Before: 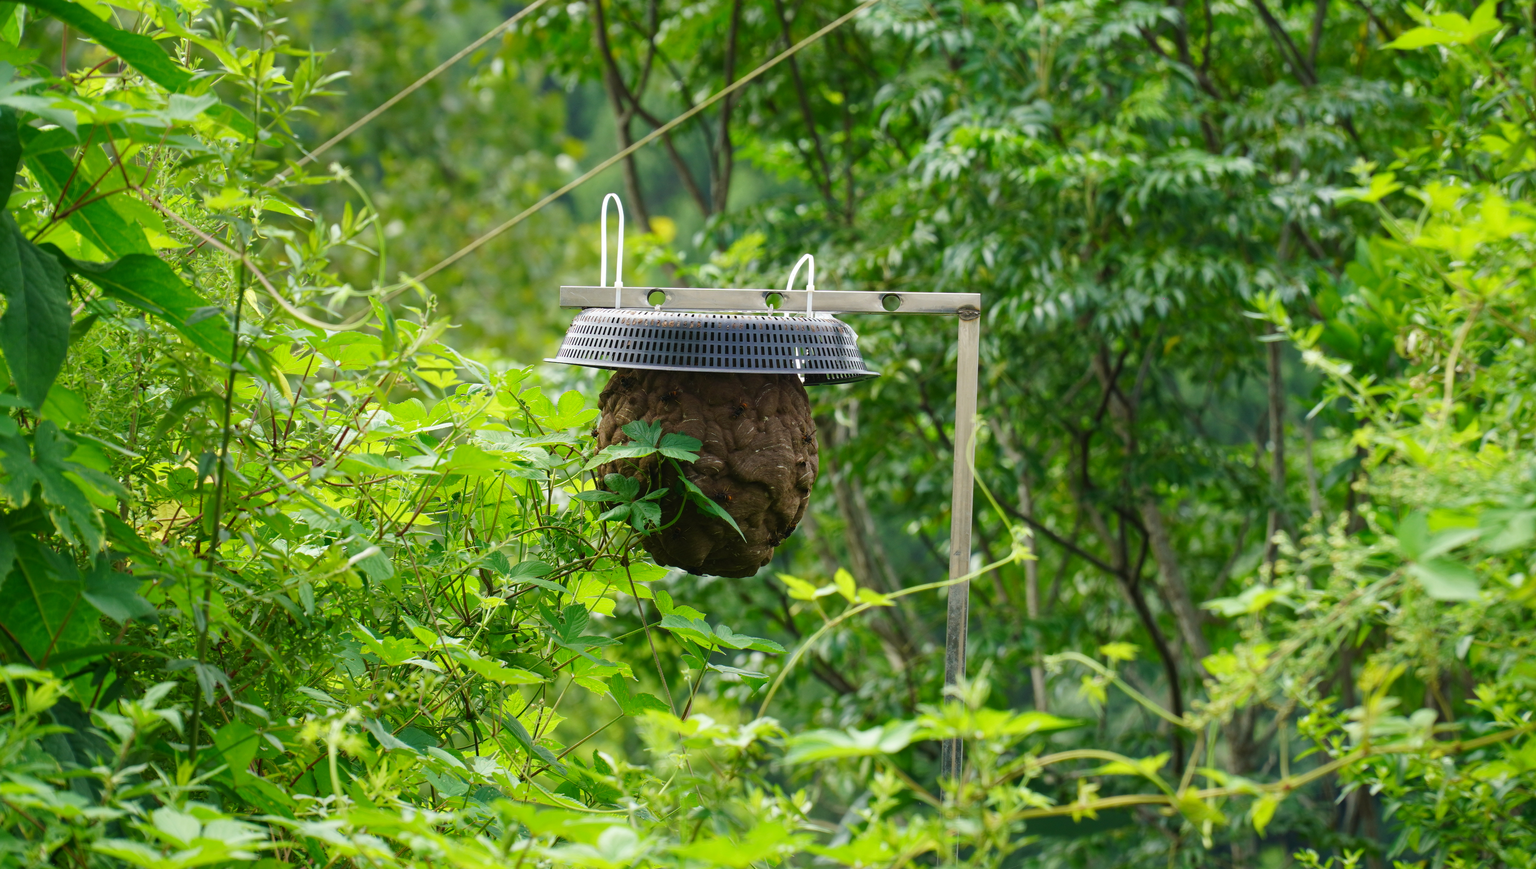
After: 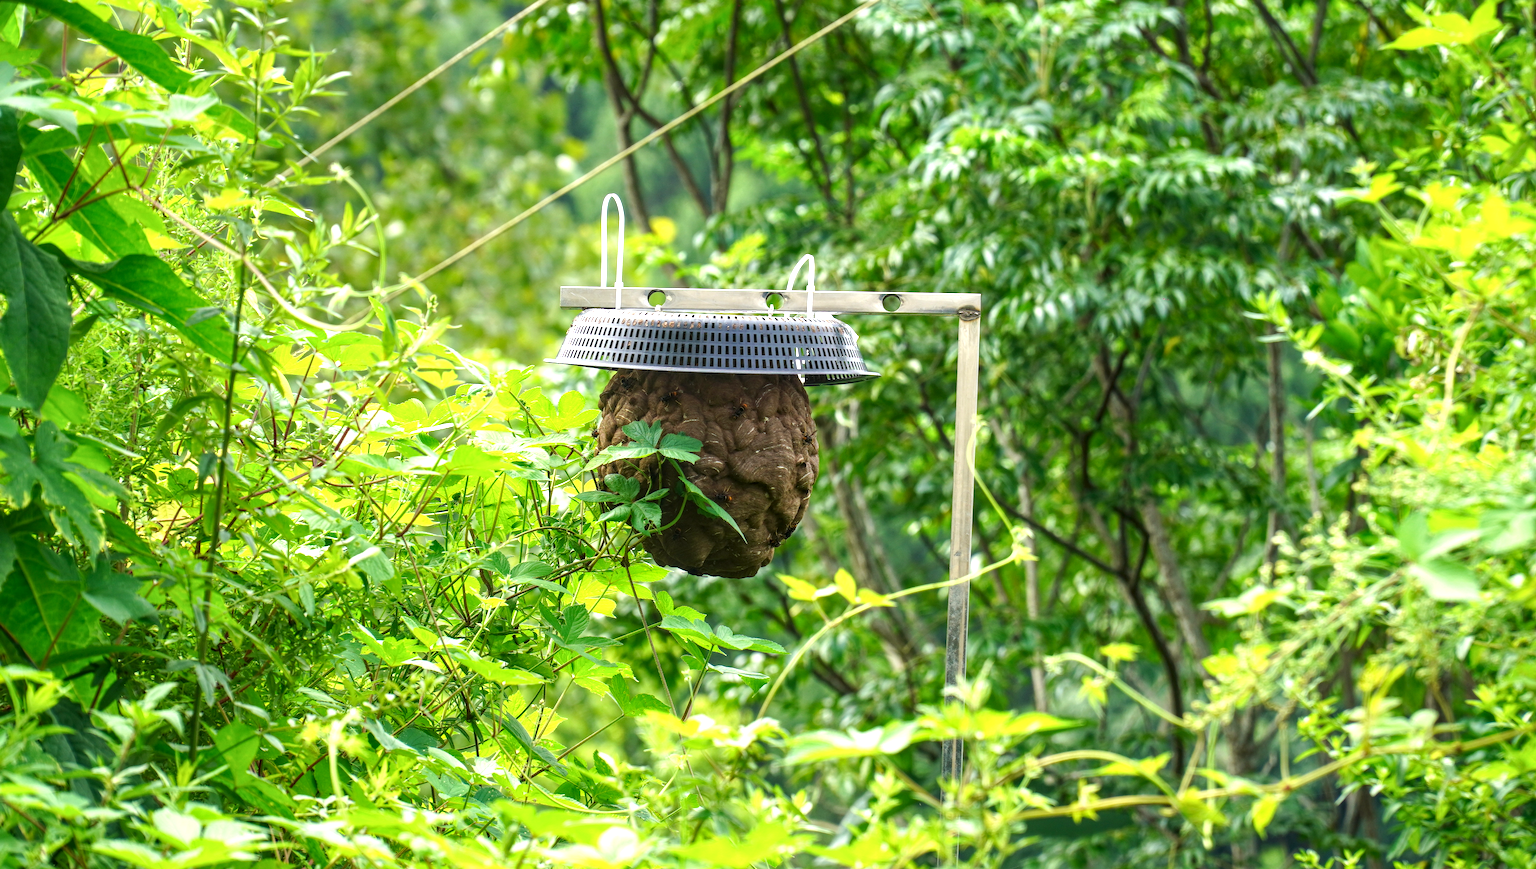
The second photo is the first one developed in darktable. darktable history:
local contrast: detail 130%
exposure: exposure 0.77 EV, compensate highlight preservation false
